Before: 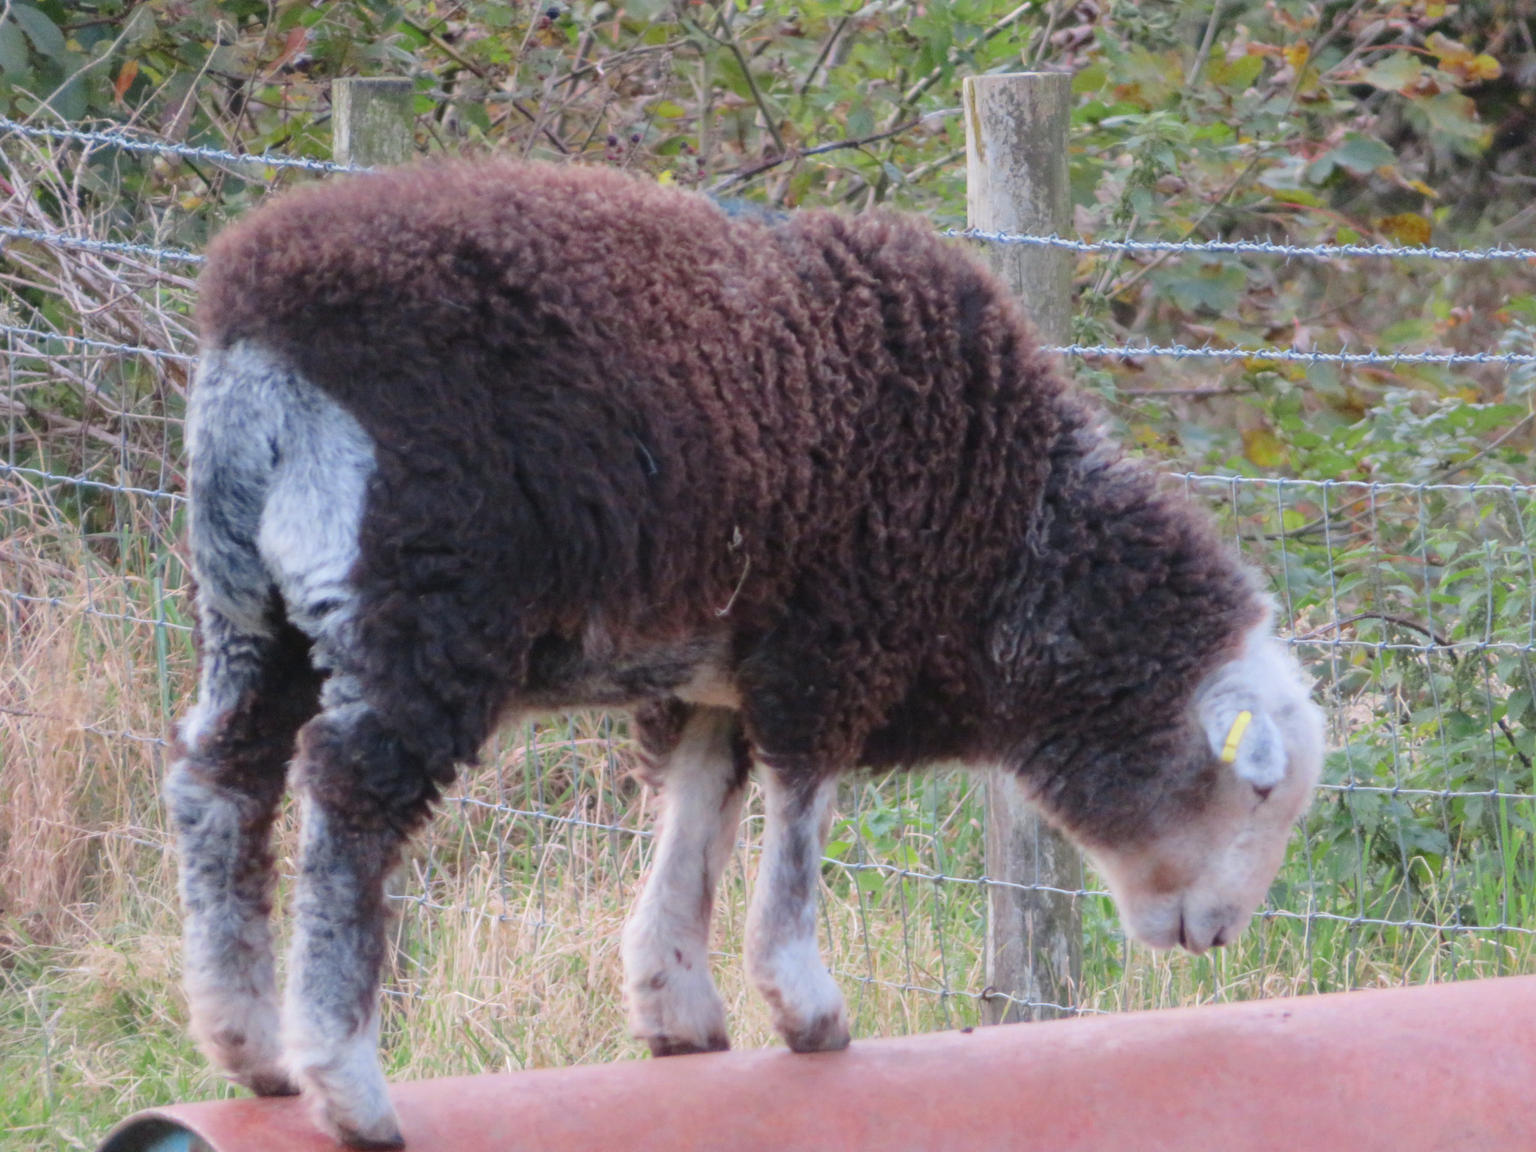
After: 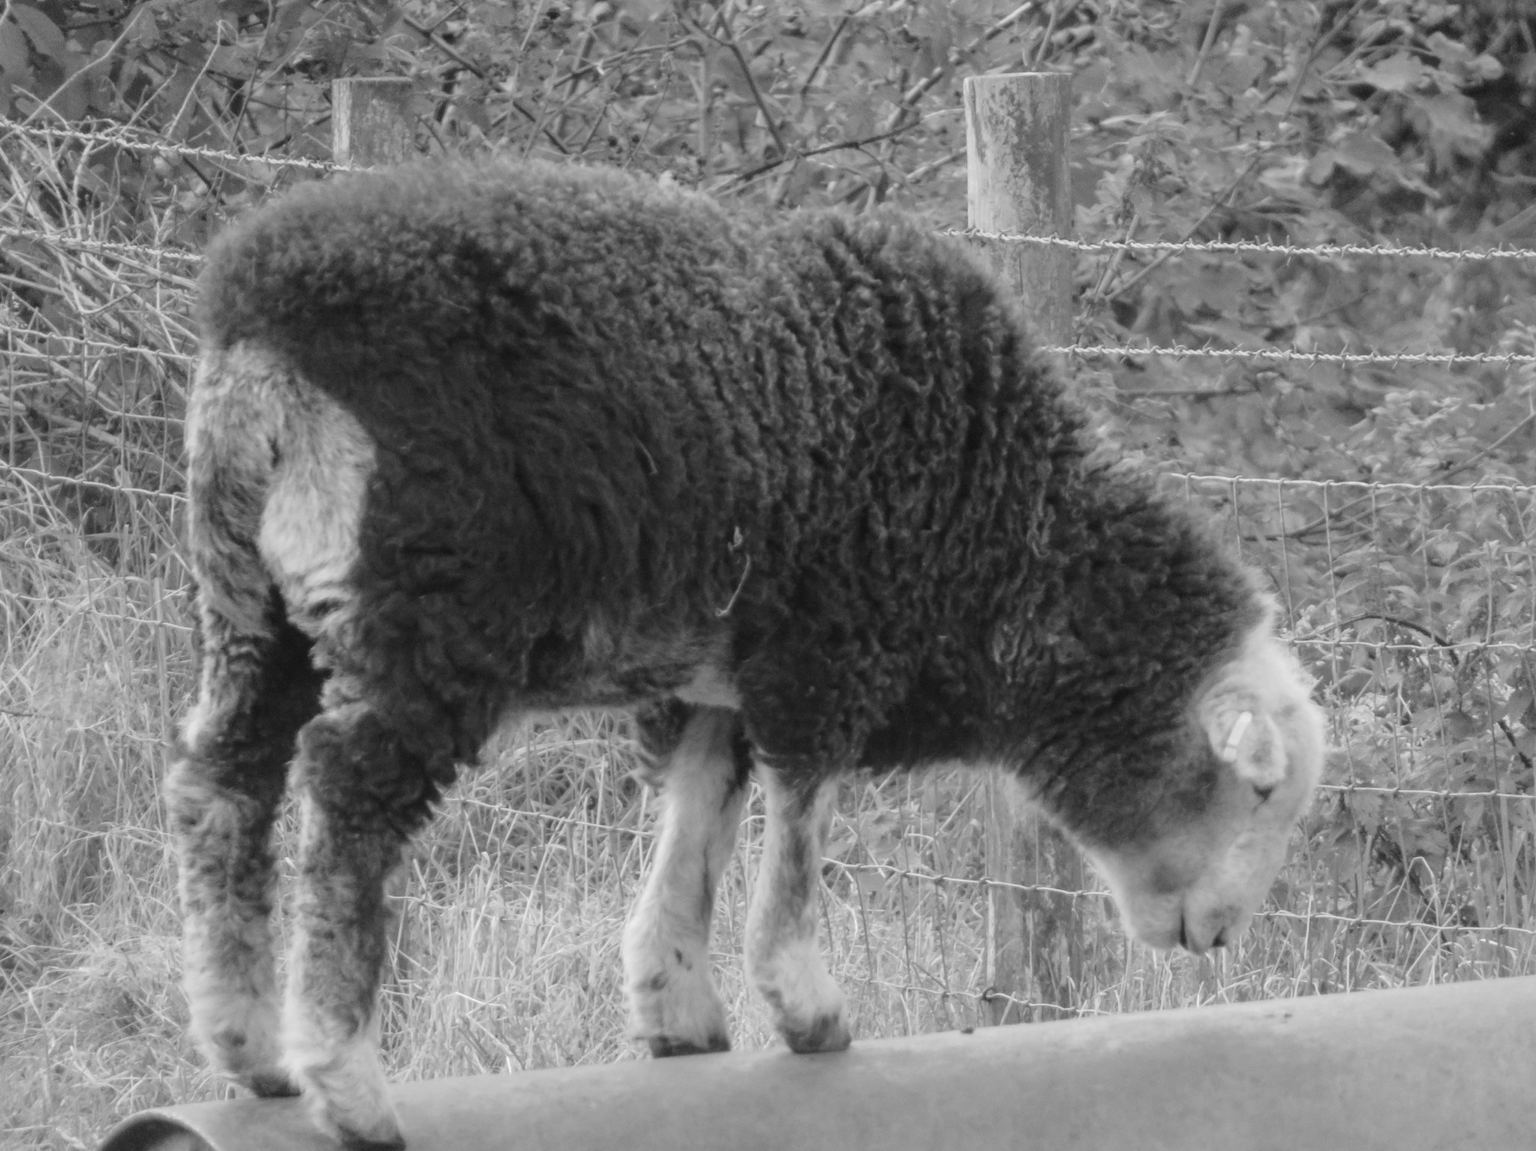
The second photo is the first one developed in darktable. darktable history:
white balance: red 0.988, blue 1.017
local contrast: detail 110%
monochrome: a 32, b 64, size 2.3, highlights 1
